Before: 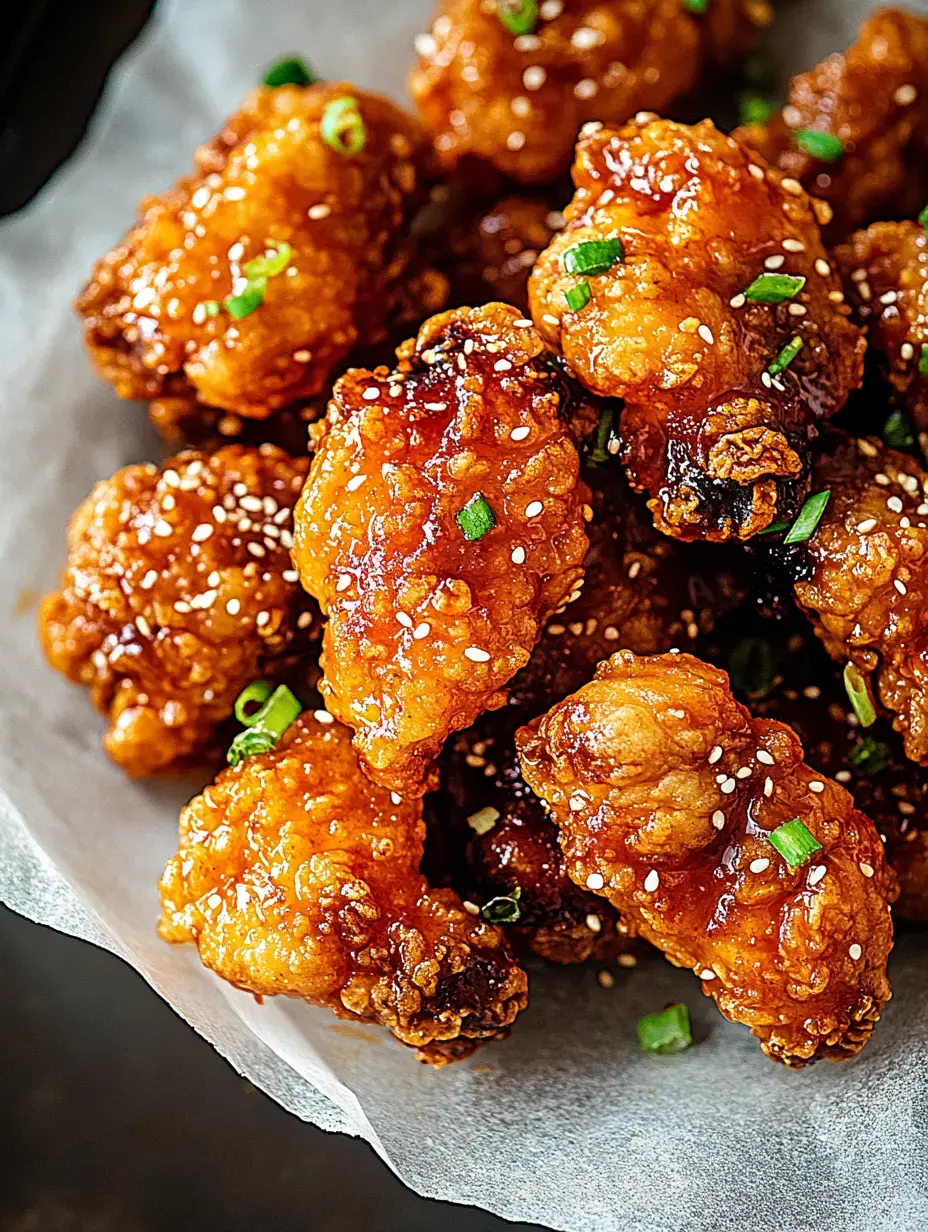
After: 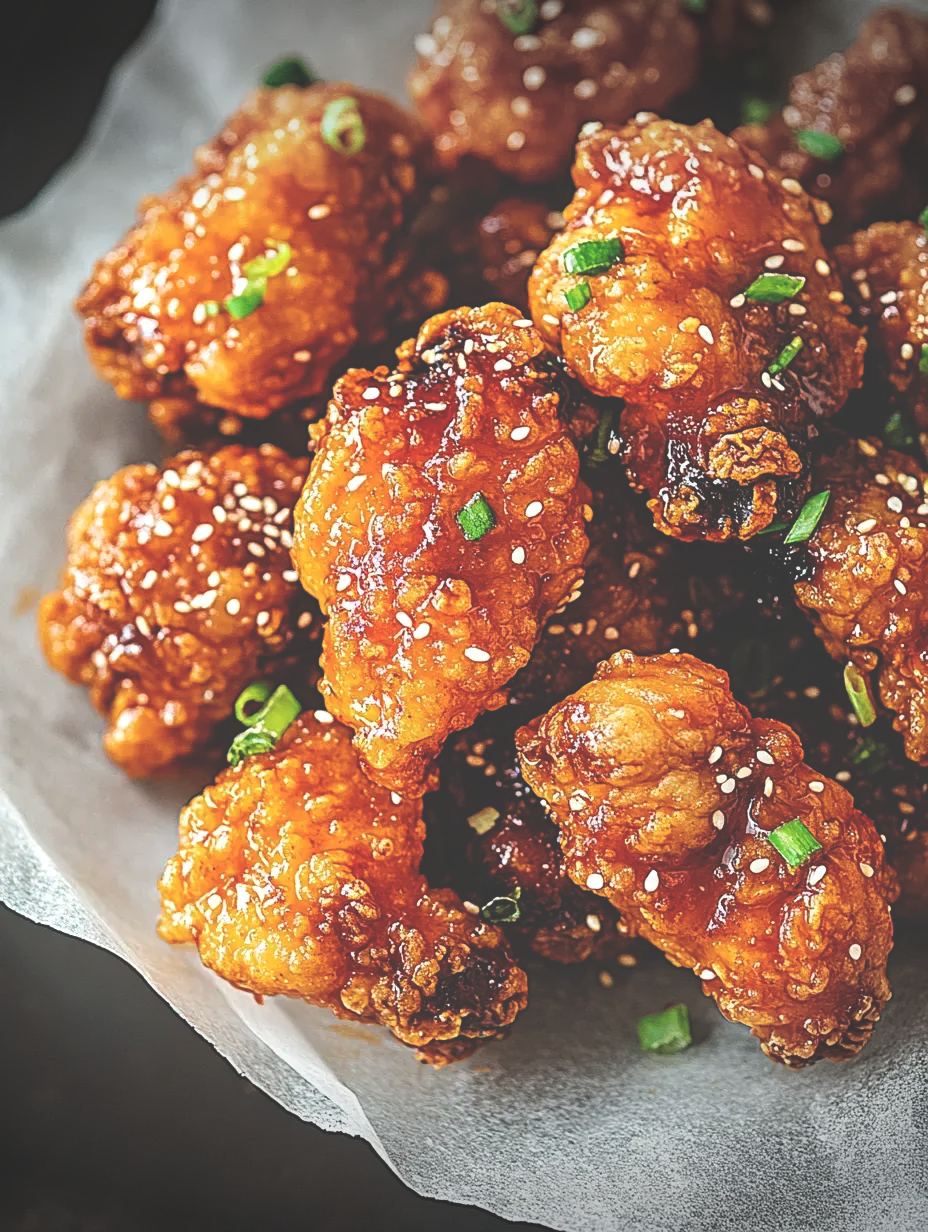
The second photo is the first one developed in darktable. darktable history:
vignetting: fall-off start 99.84%, width/height ratio 1.321, unbound false
exposure: black level correction -0.04, exposure 0.06 EV, compensate highlight preservation false
